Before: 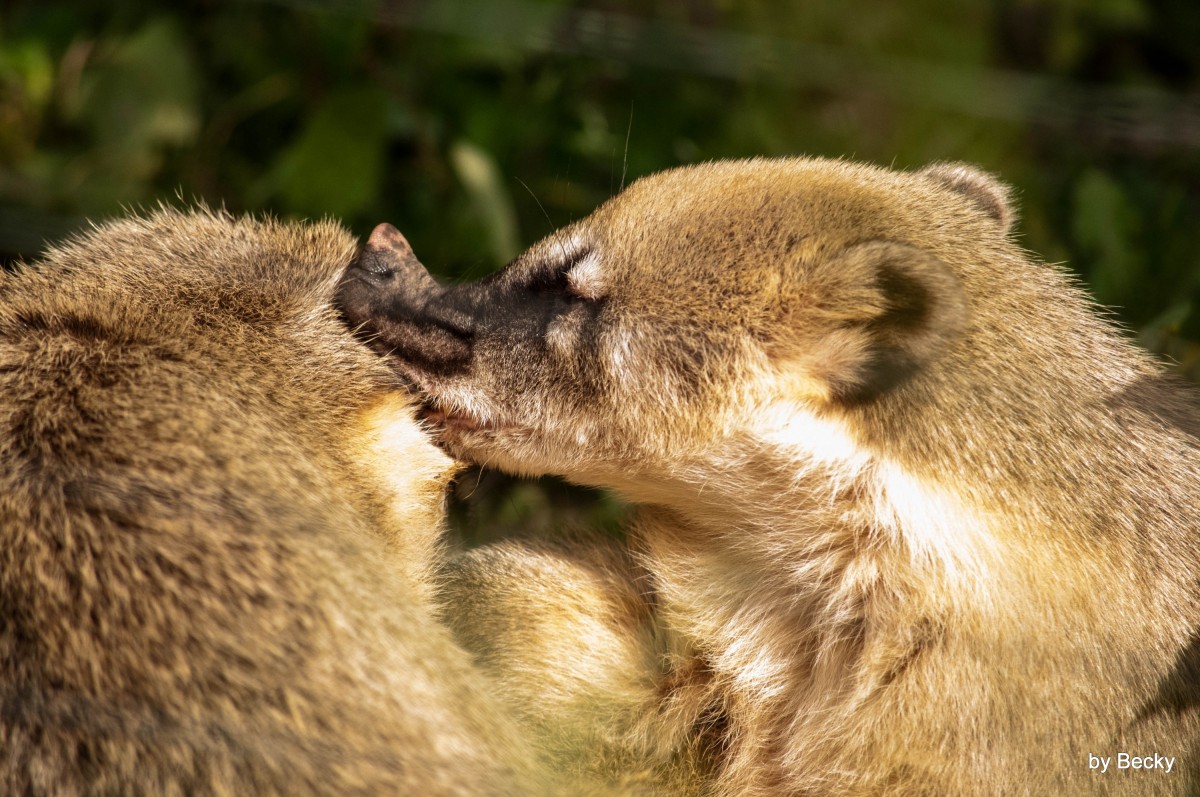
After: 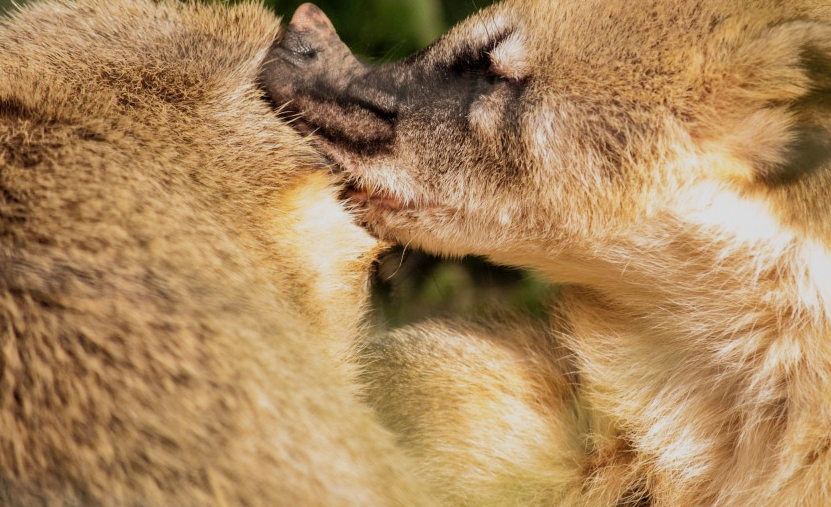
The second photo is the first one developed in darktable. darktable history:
shadows and highlights: on, module defaults
exposure: exposure 0.657 EV, compensate highlight preservation false
crop: left 6.488%, top 27.668%, right 24.183%, bottom 8.656%
filmic rgb: black relative exposure -7.65 EV, white relative exposure 4.56 EV, hardness 3.61
